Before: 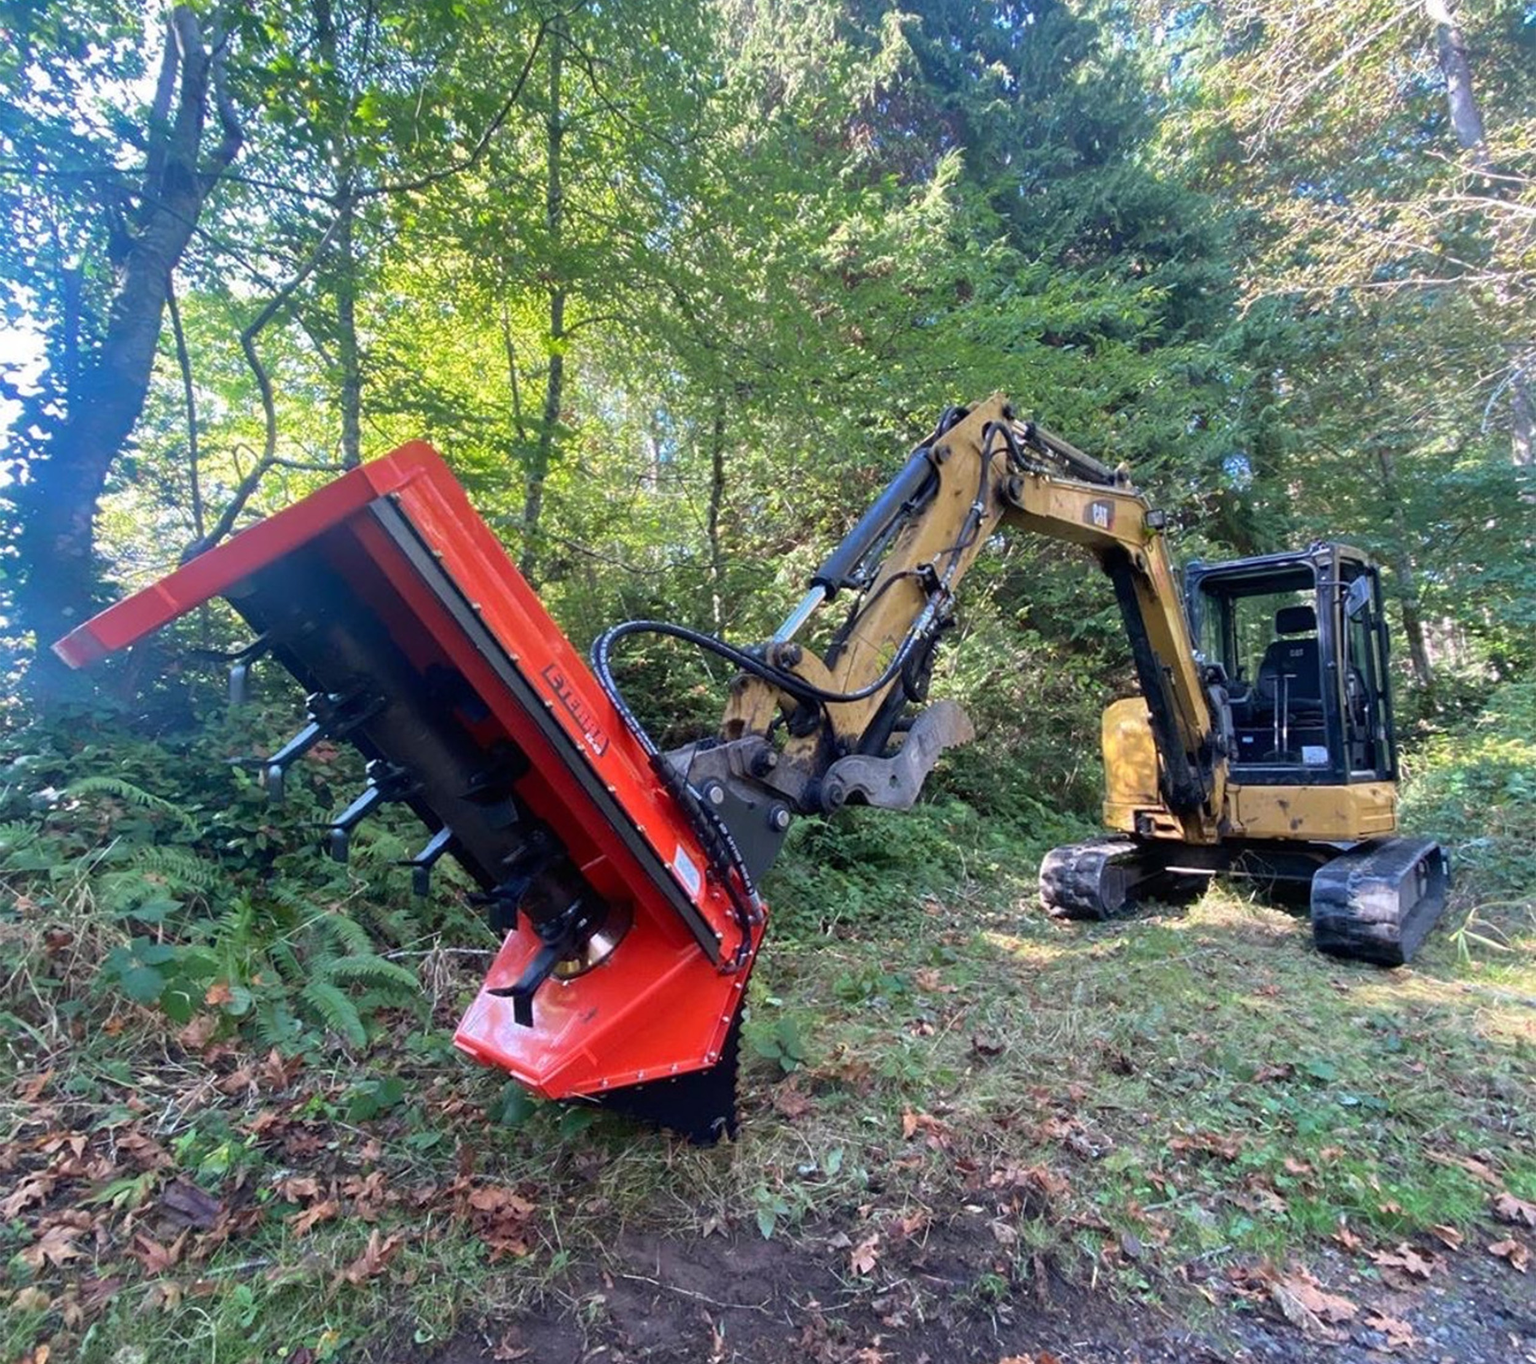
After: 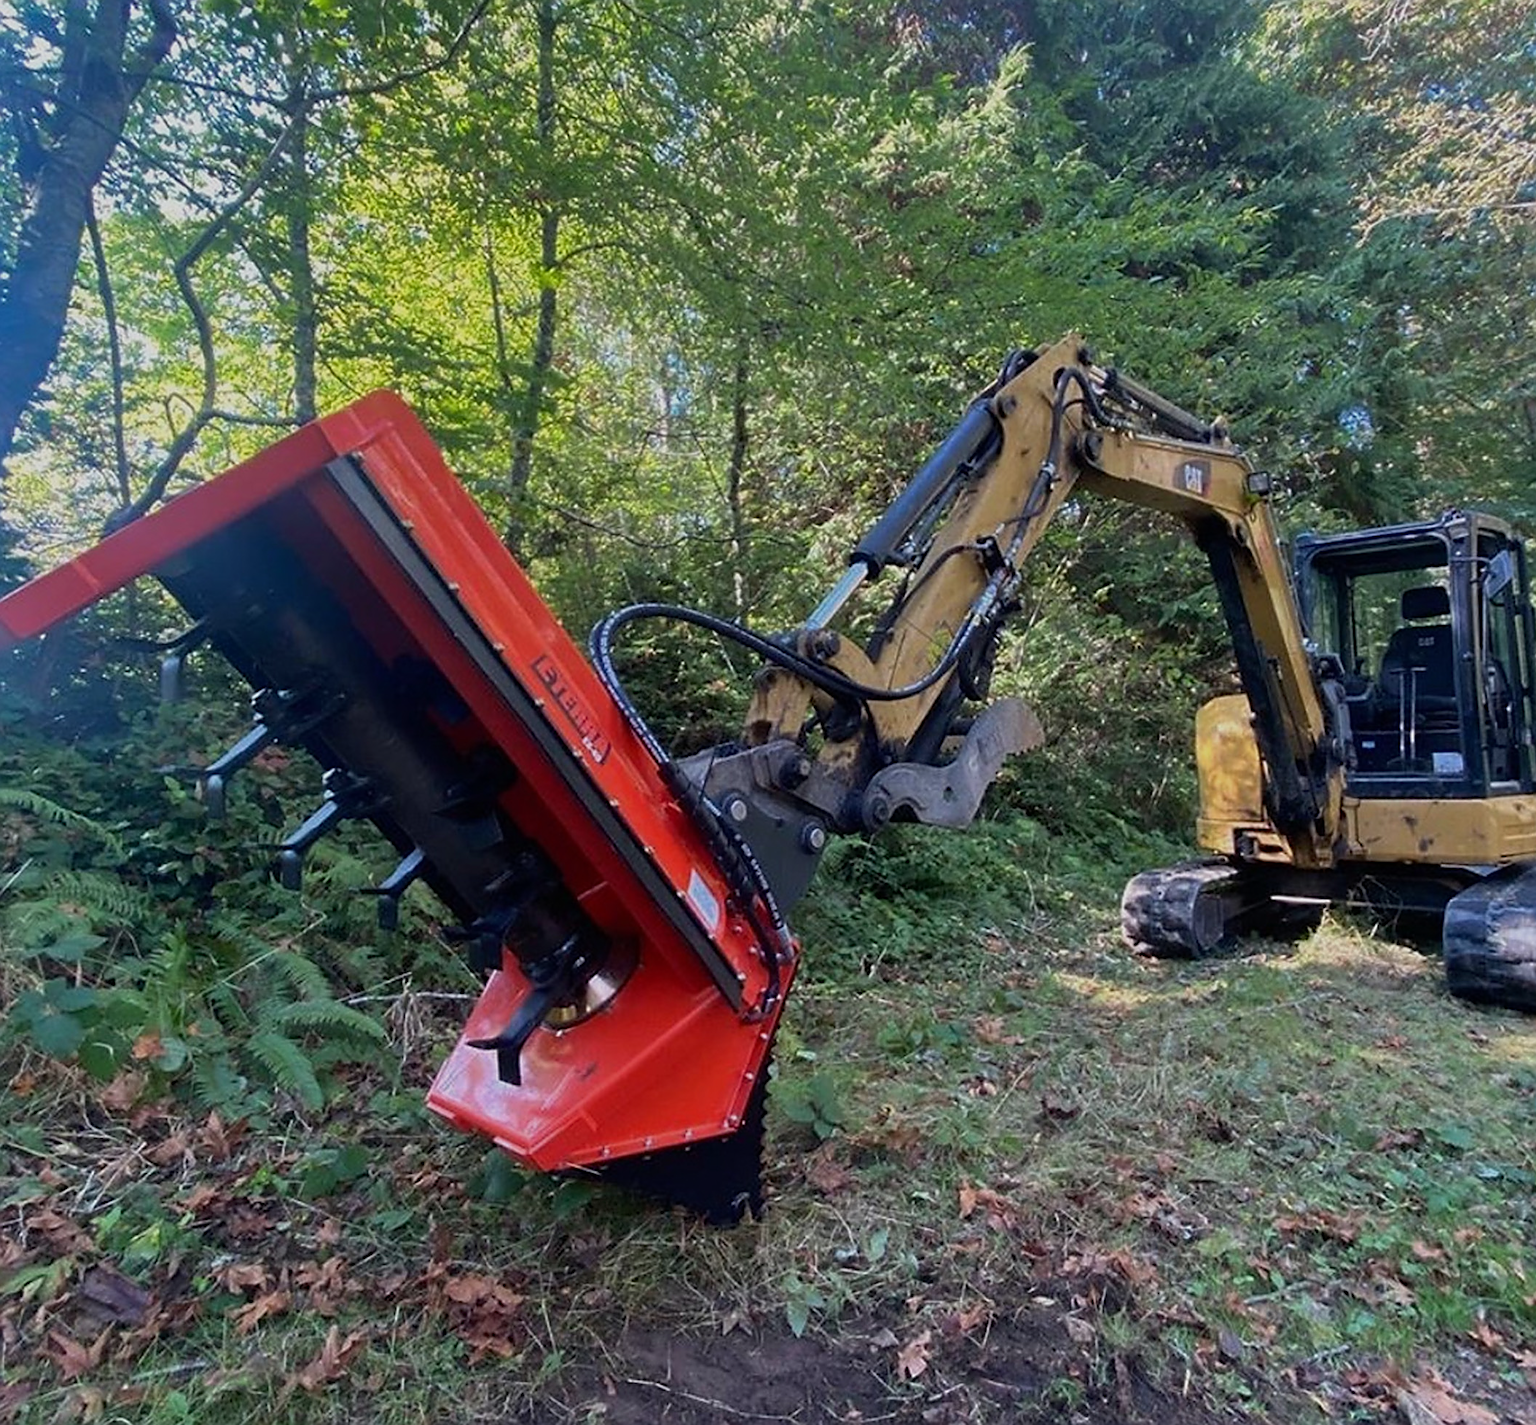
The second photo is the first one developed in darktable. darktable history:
sharpen: radius 1.404, amount 1.243, threshold 0.642
exposure: exposure -0.567 EV, compensate highlight preservation false
crop: left 6.143%, top 8.207%, right 9.533%, bottom 3.653%
